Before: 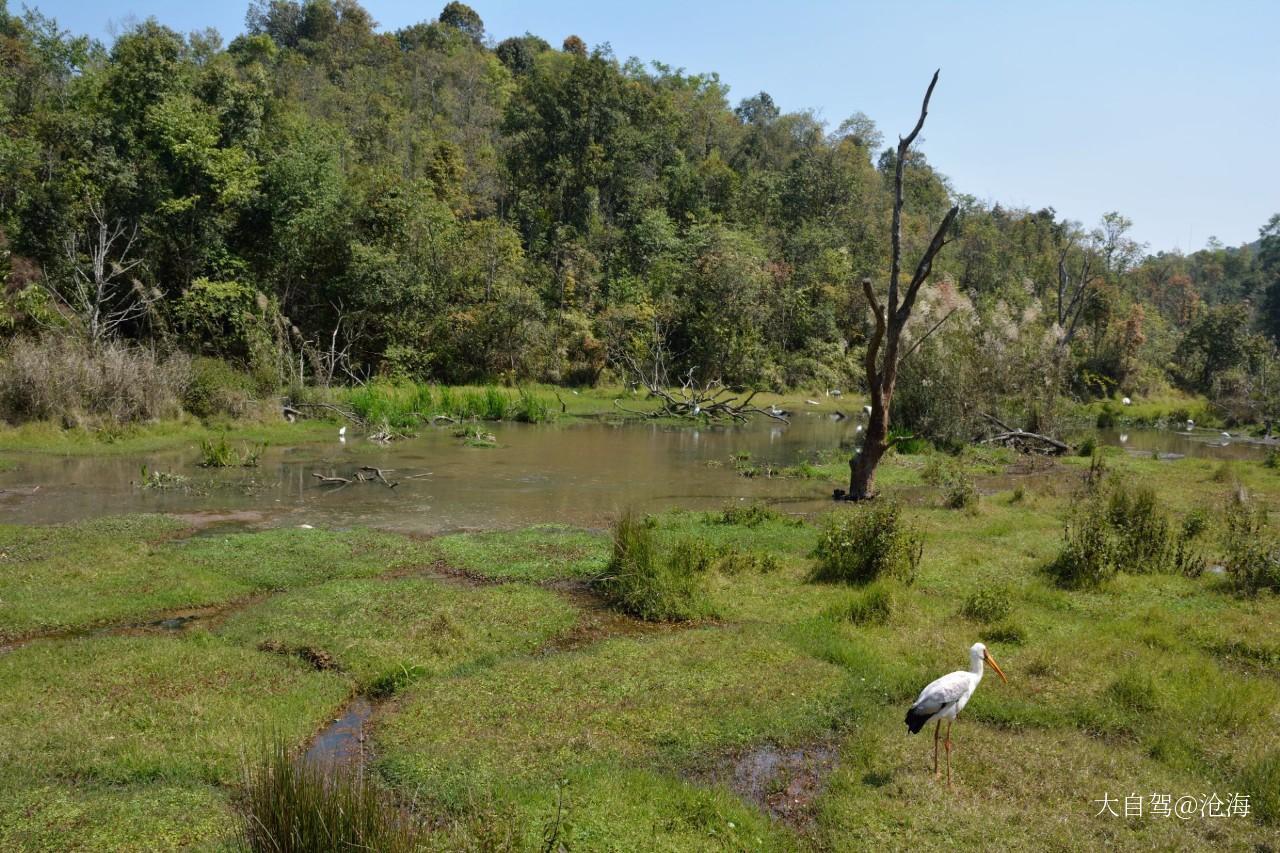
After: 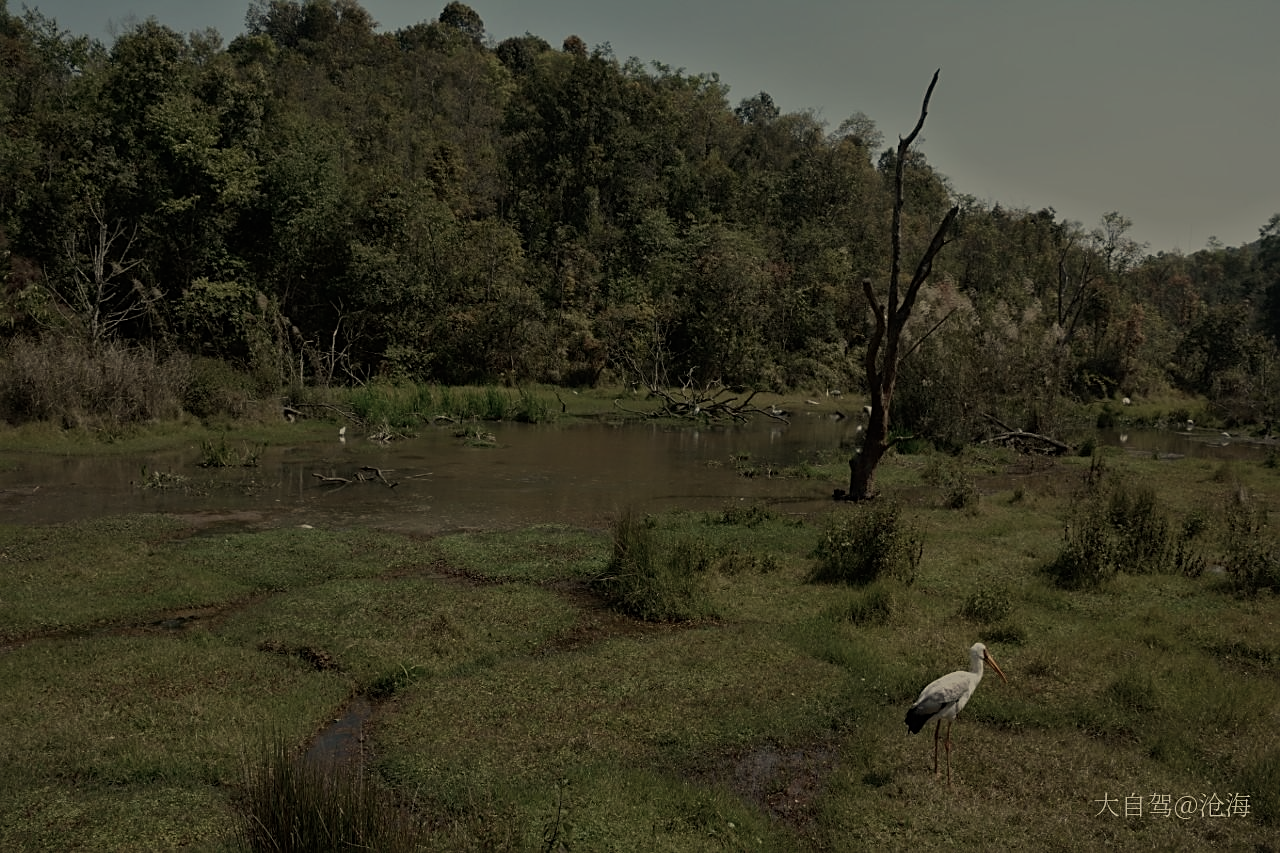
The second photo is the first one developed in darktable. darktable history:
tone equalizer: -8 EV -2 EV, -7 EV -2 EV, -6 EV -2 EV, -5 EV -2 EV, -4 EV -2 EV, -3 EV -2 EV, -2 EV -2 EV, -1 EV -1.63 EV, +0 EV -2 EV
white balance: red 1.08, blue 0.791
sharpen: on, module defaults
contrast brightness saturation: contrast 0.1, saturation -0.36
